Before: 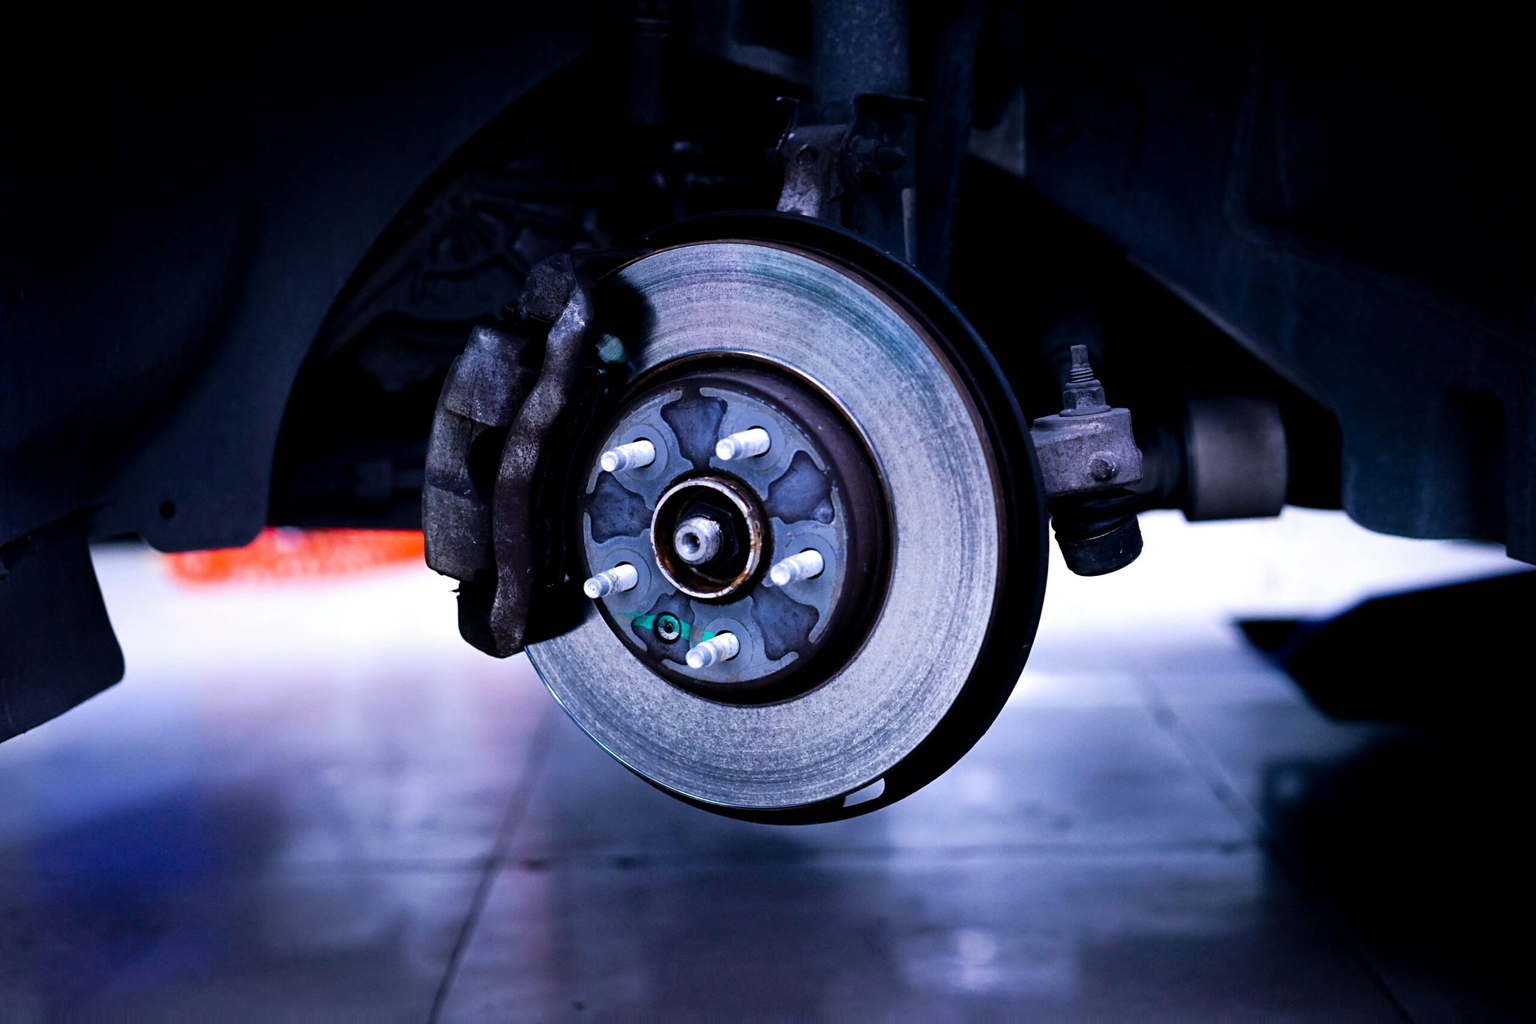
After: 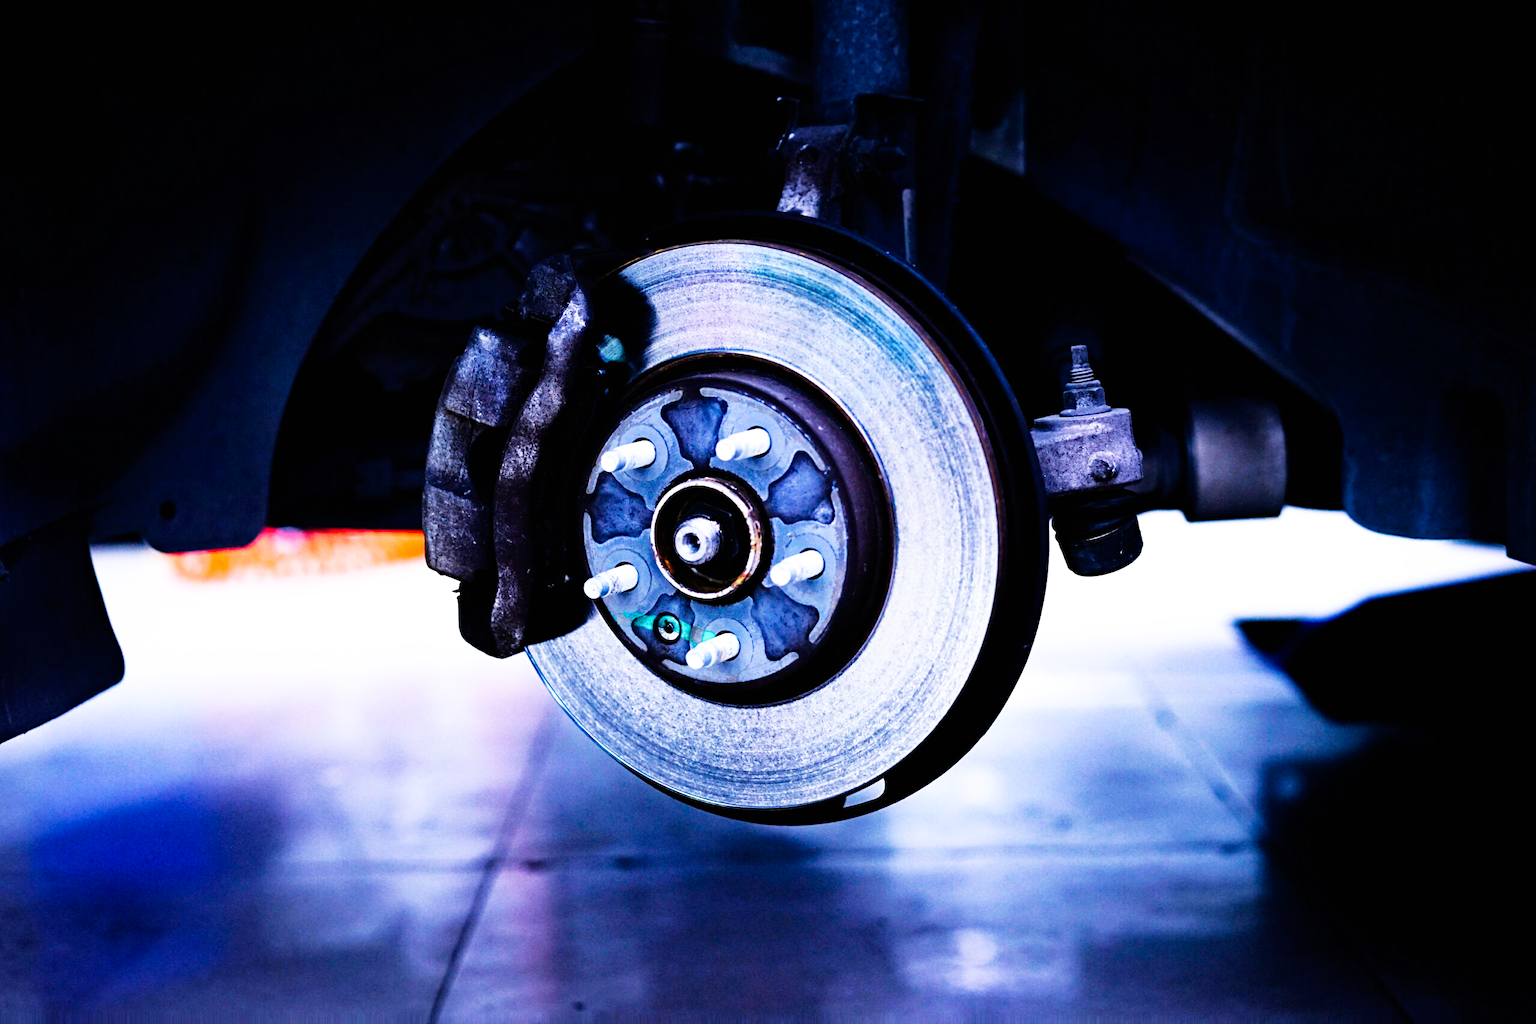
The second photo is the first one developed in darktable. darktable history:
base curve: curves: ch0 [(0, 0) (0.007, 0.004) (0.027, 0.03) (0.046, 0.07) (0.207, 0.54) (0.442, 0.872) (0.673, 0.972) (1, 1)], preserve colors none
haze removal: compatibility mode true, adaptive false
